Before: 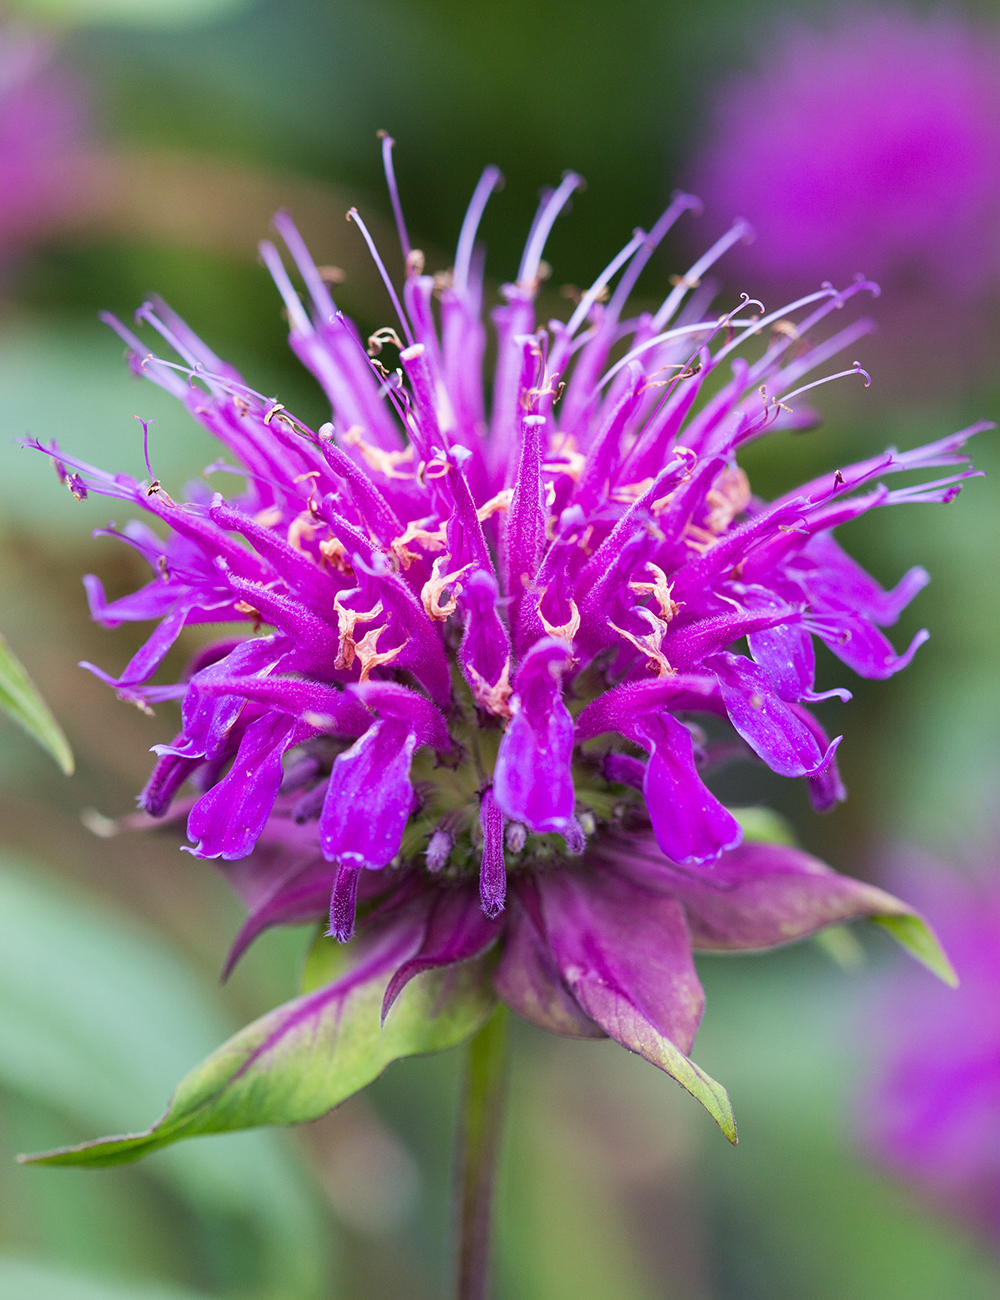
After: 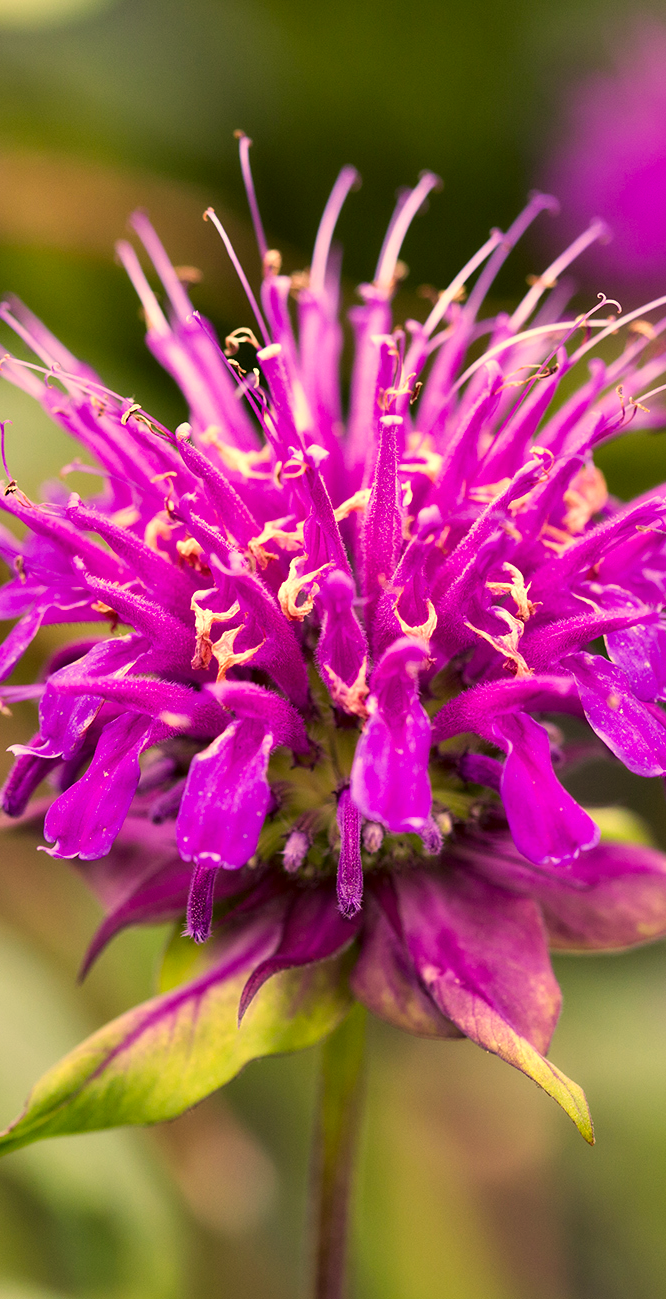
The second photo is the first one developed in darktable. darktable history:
contrast equalizer: y [[0.536, 0.565, 0.581, 0.516, 0.52, 0.491], [0.5 ×6], [0.5 ×6], [0 ×6], [0 ×6]]
color correction: highlights a* 17.94, highlights b* 35.39, shadows a* 1.48, shadows b* 6.42, saturation 1.01
crop and rotate: left 14.385%, right 18.948%
